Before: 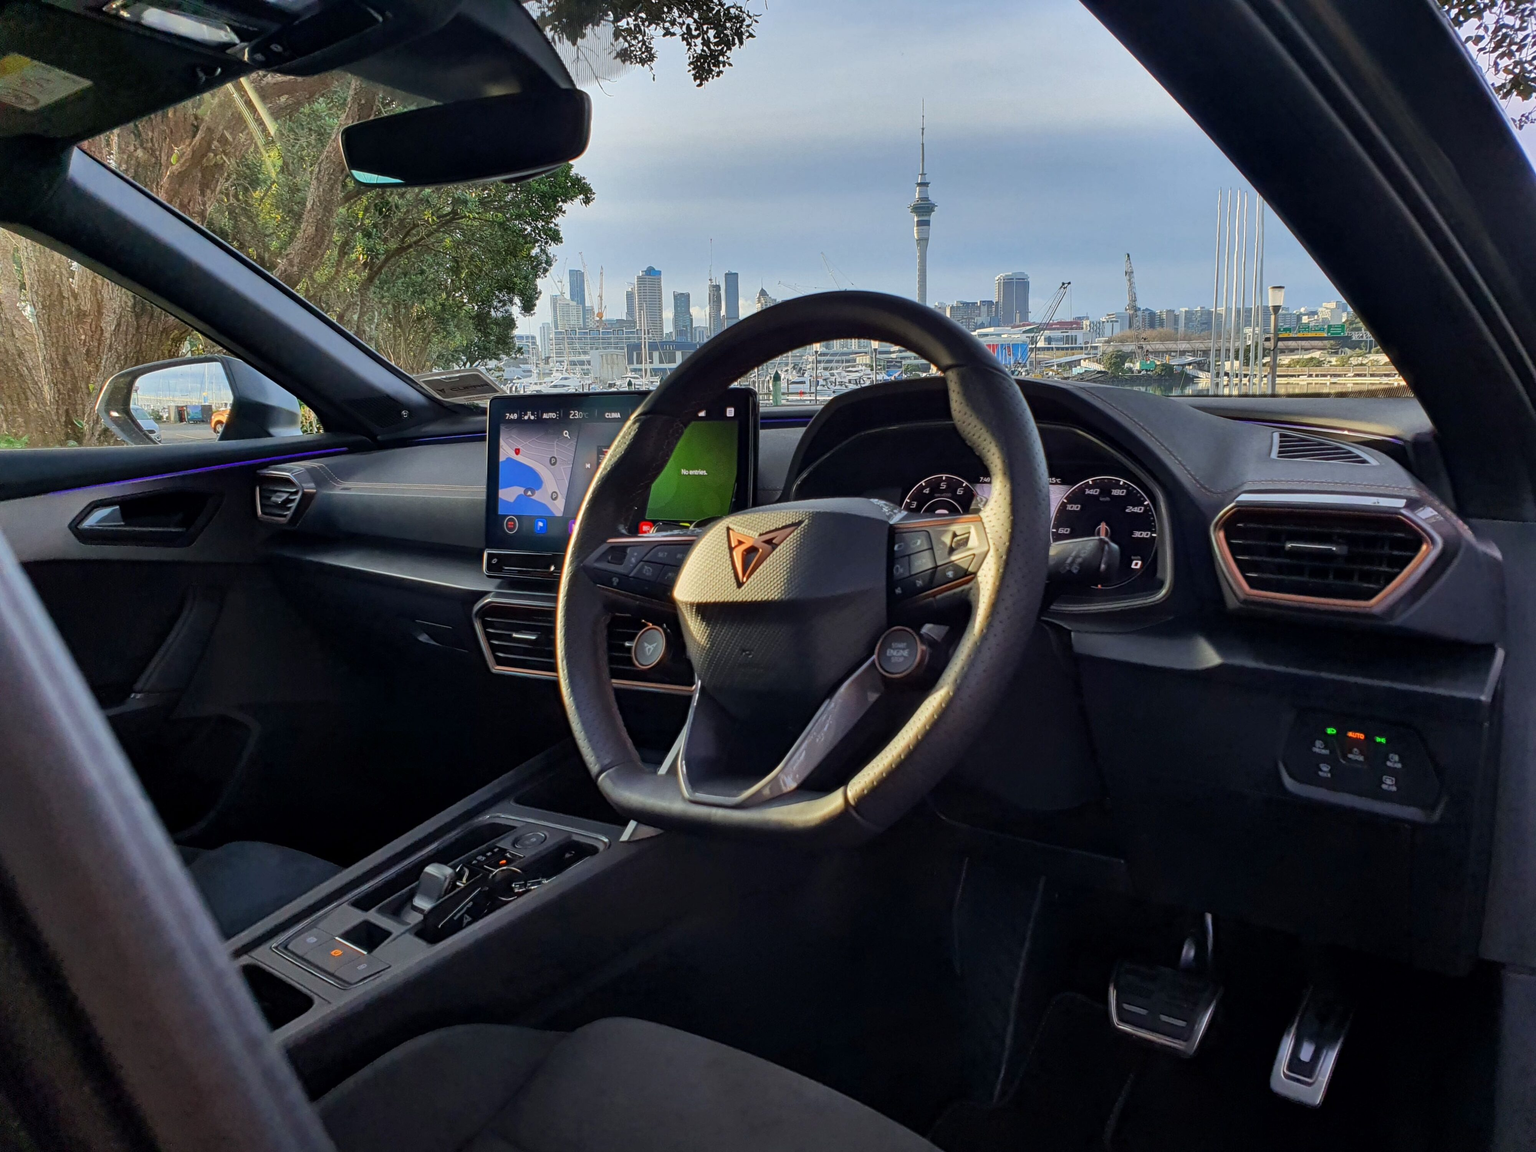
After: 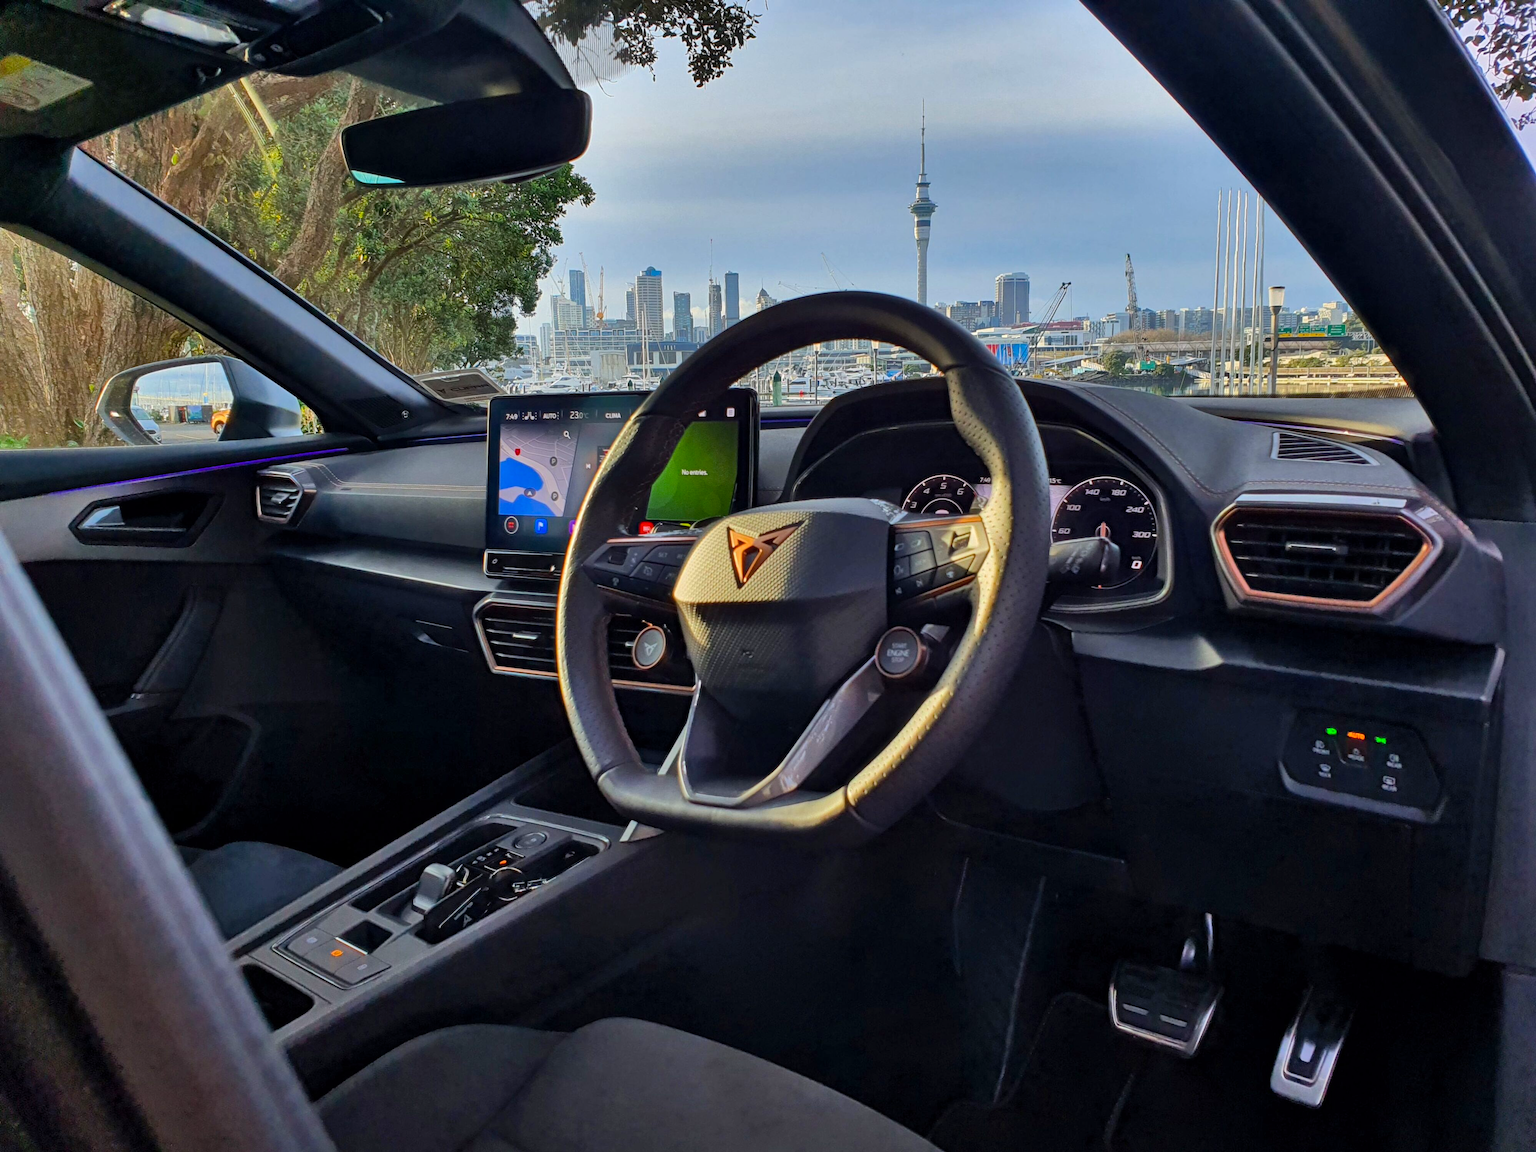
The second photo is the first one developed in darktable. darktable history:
shadows and highlights: shadows 36.93, highlights -27.66, soften with gaussian
color balance rgb: perceptual saturation grading › global saturation 25.189%, global vibrance 10.018%
